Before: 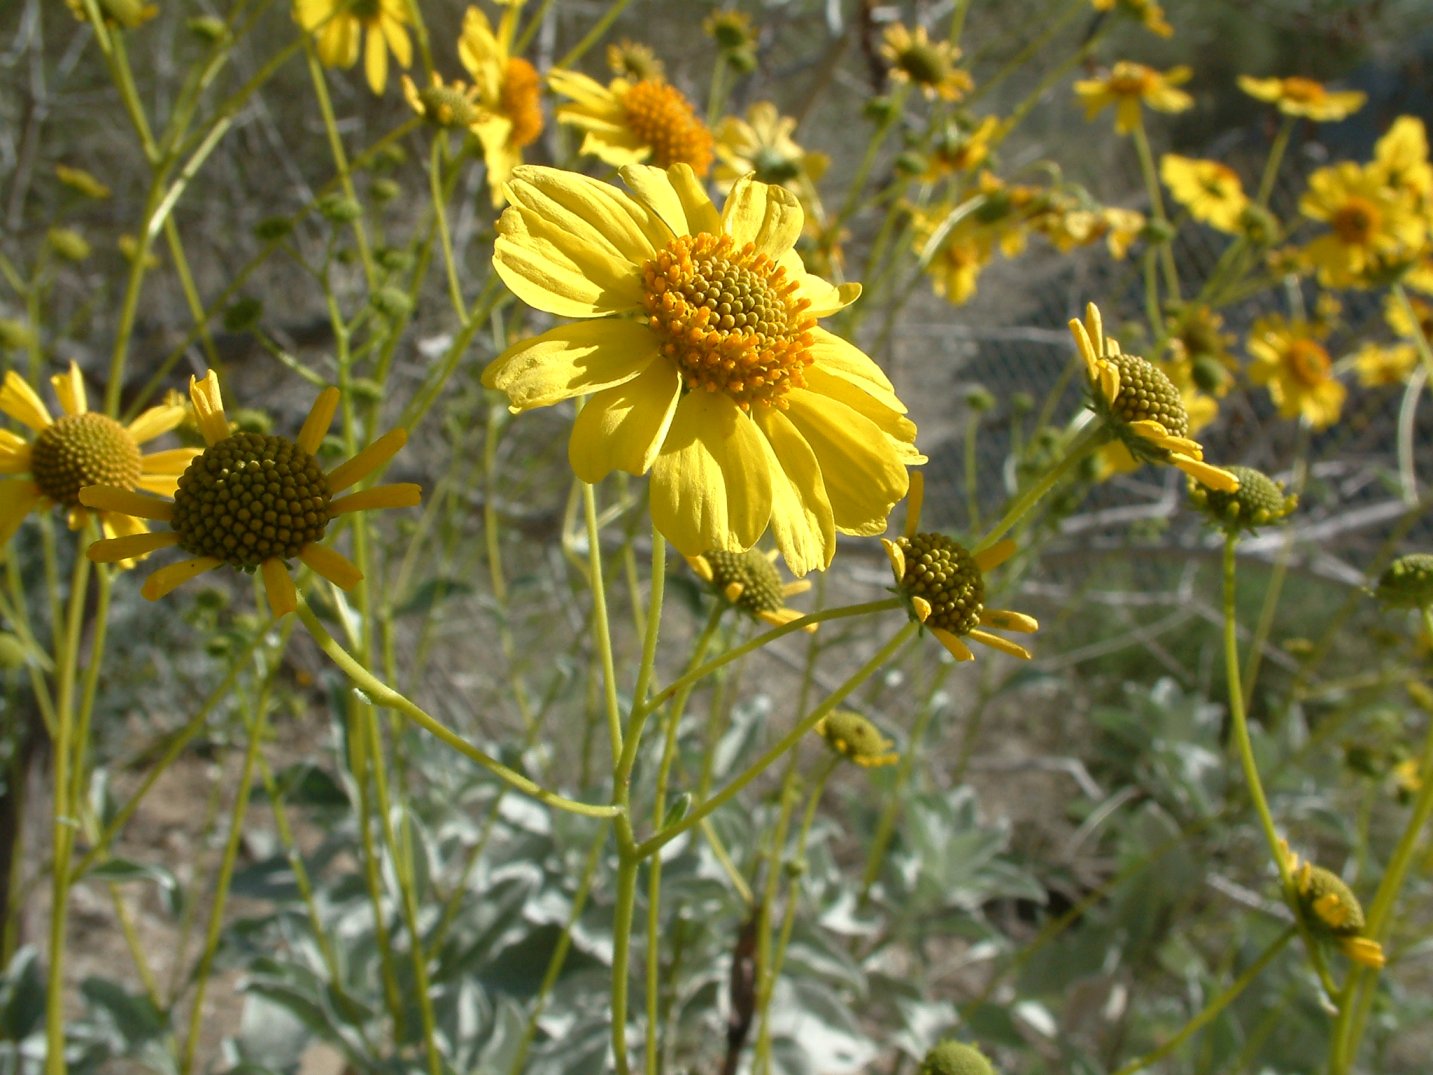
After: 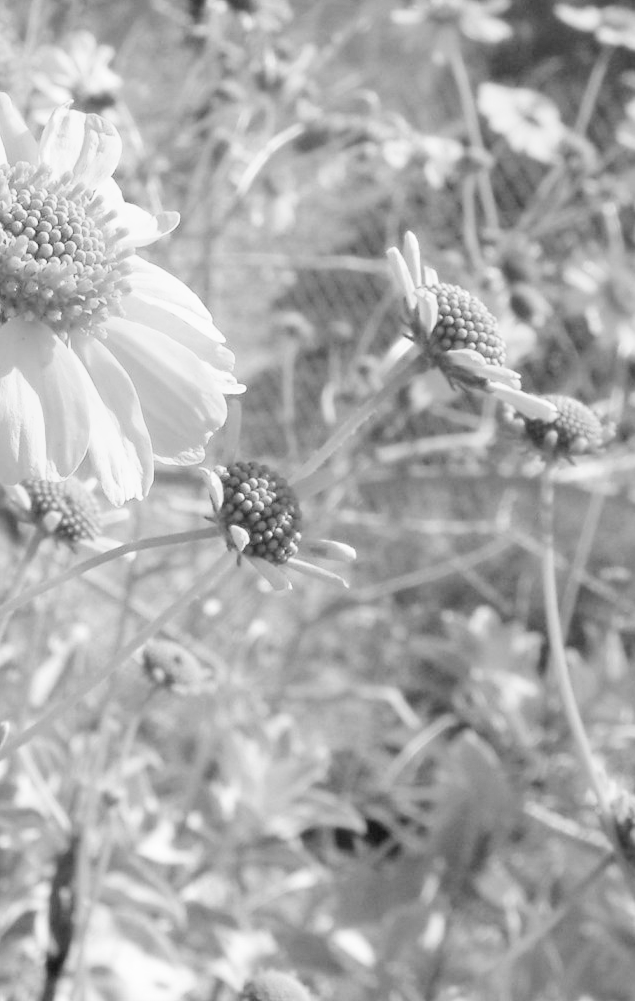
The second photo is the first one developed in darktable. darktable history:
monochrome: a -3.63, b -0.465
exposure: black level correction 0.001, exposure 1.719 EV, compensate exposure bias true, compensate highlight preservation false
filmic rgb: black relative exposure -7.65 EV, white relative exposure 4.56 EV, hardness 3.61, color science v6 (2022)
crop: left 47.628%, top 6.643%, right 7.874%
